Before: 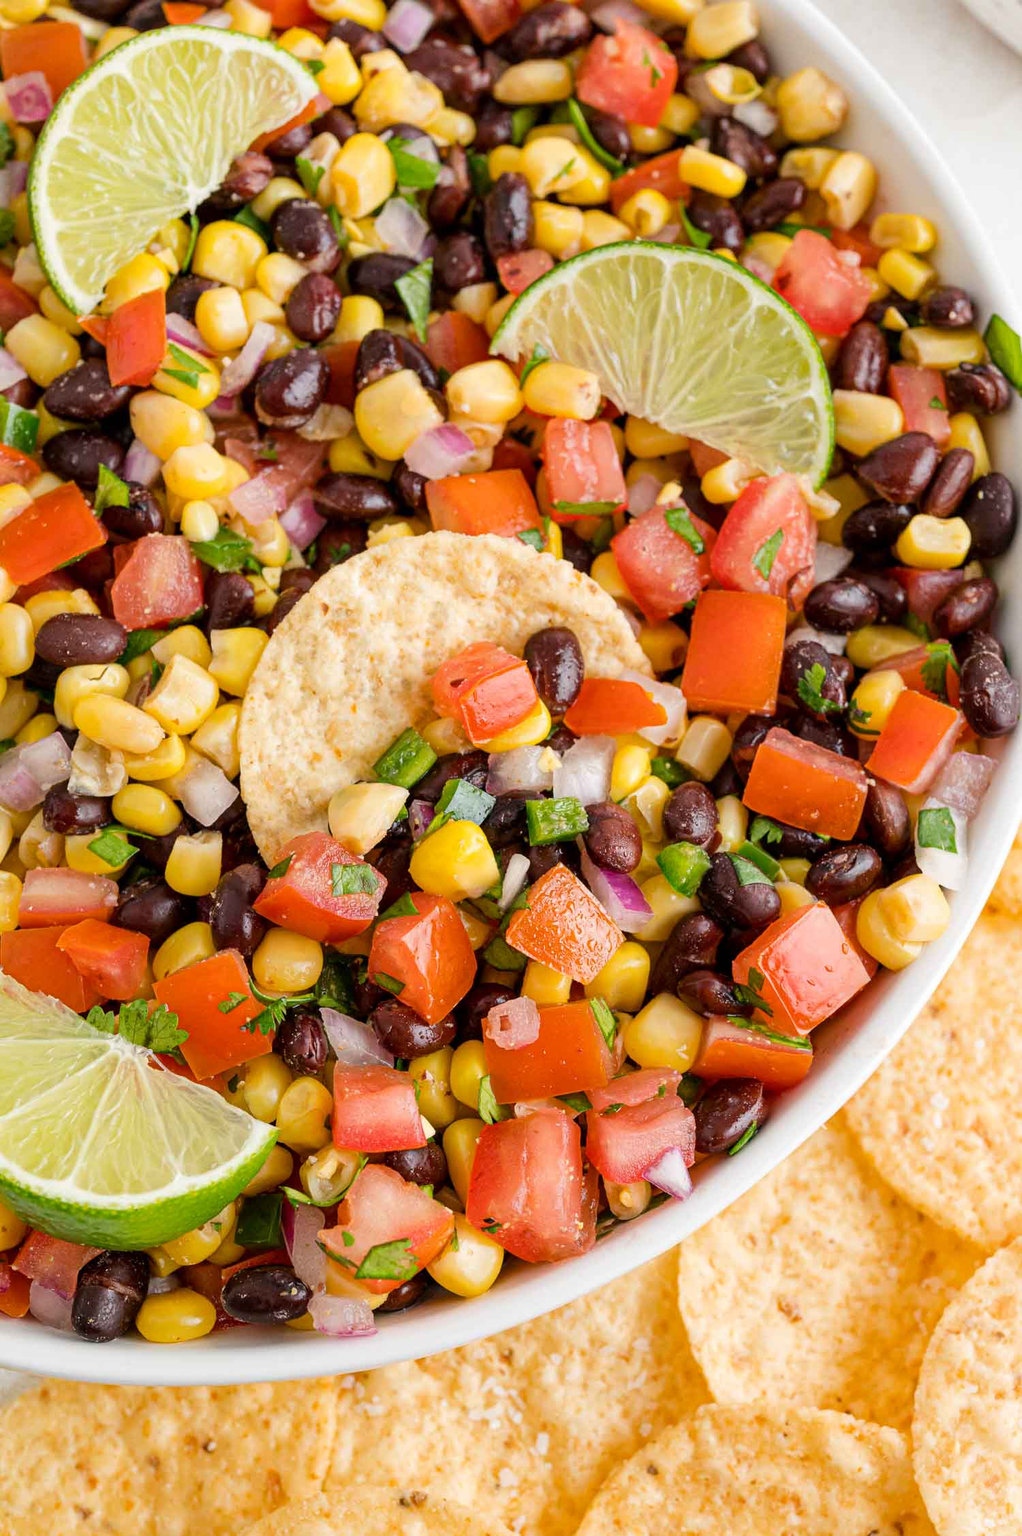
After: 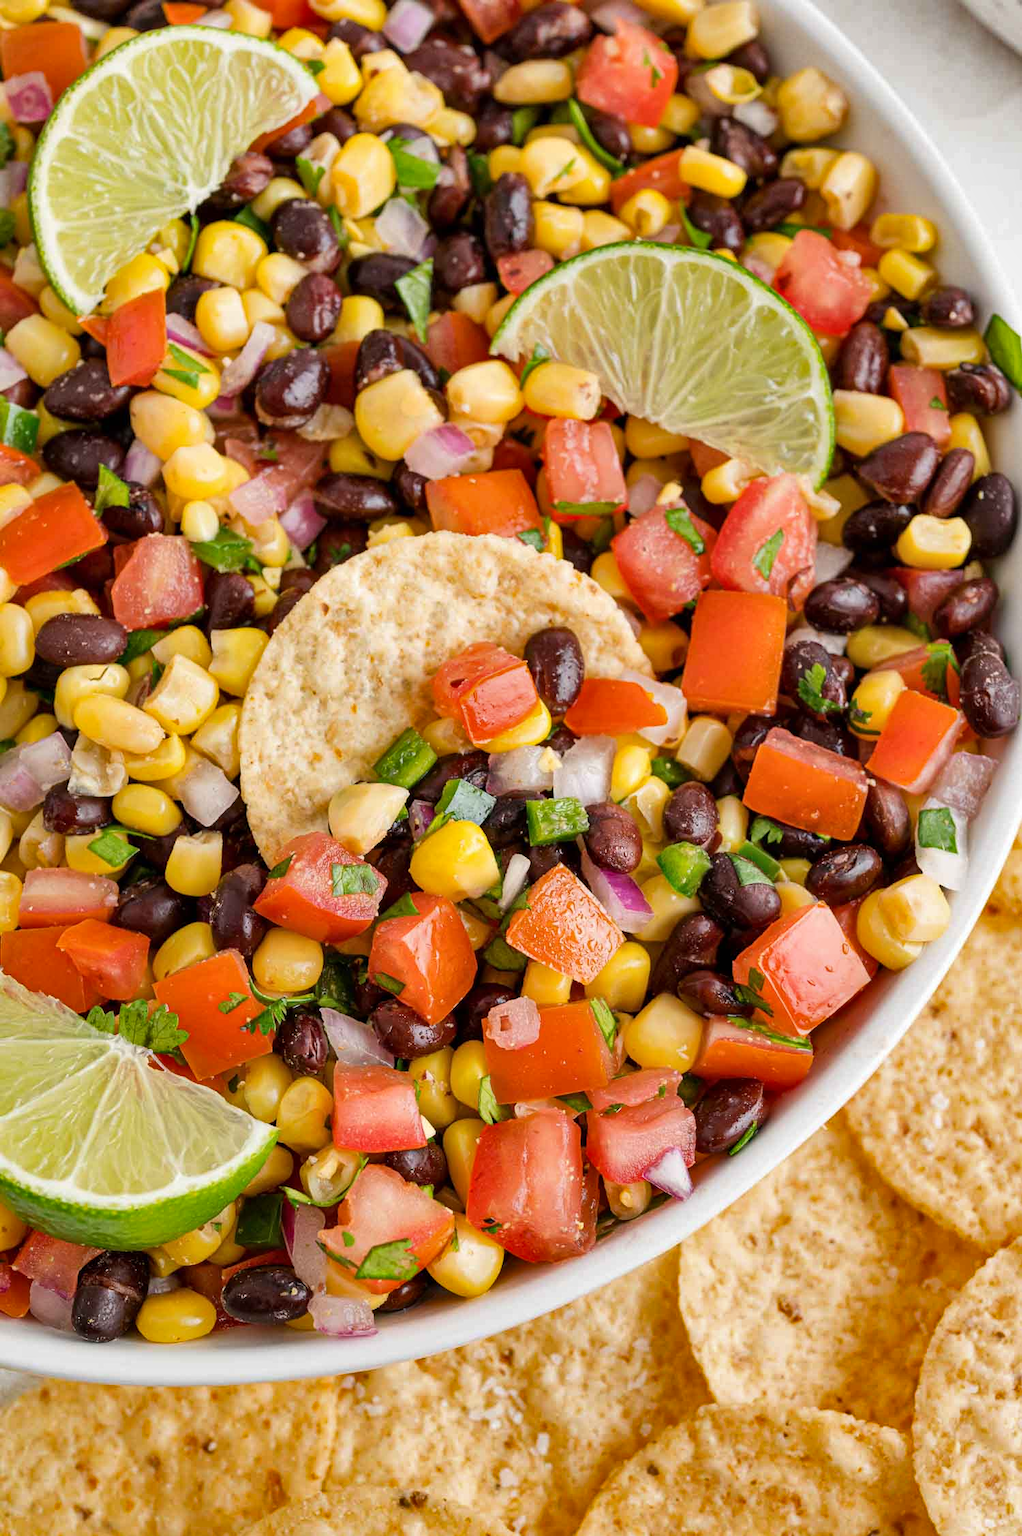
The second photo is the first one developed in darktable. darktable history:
shadows and highlights: shadows 75.98, highlights -60.76, soften with gaussian
